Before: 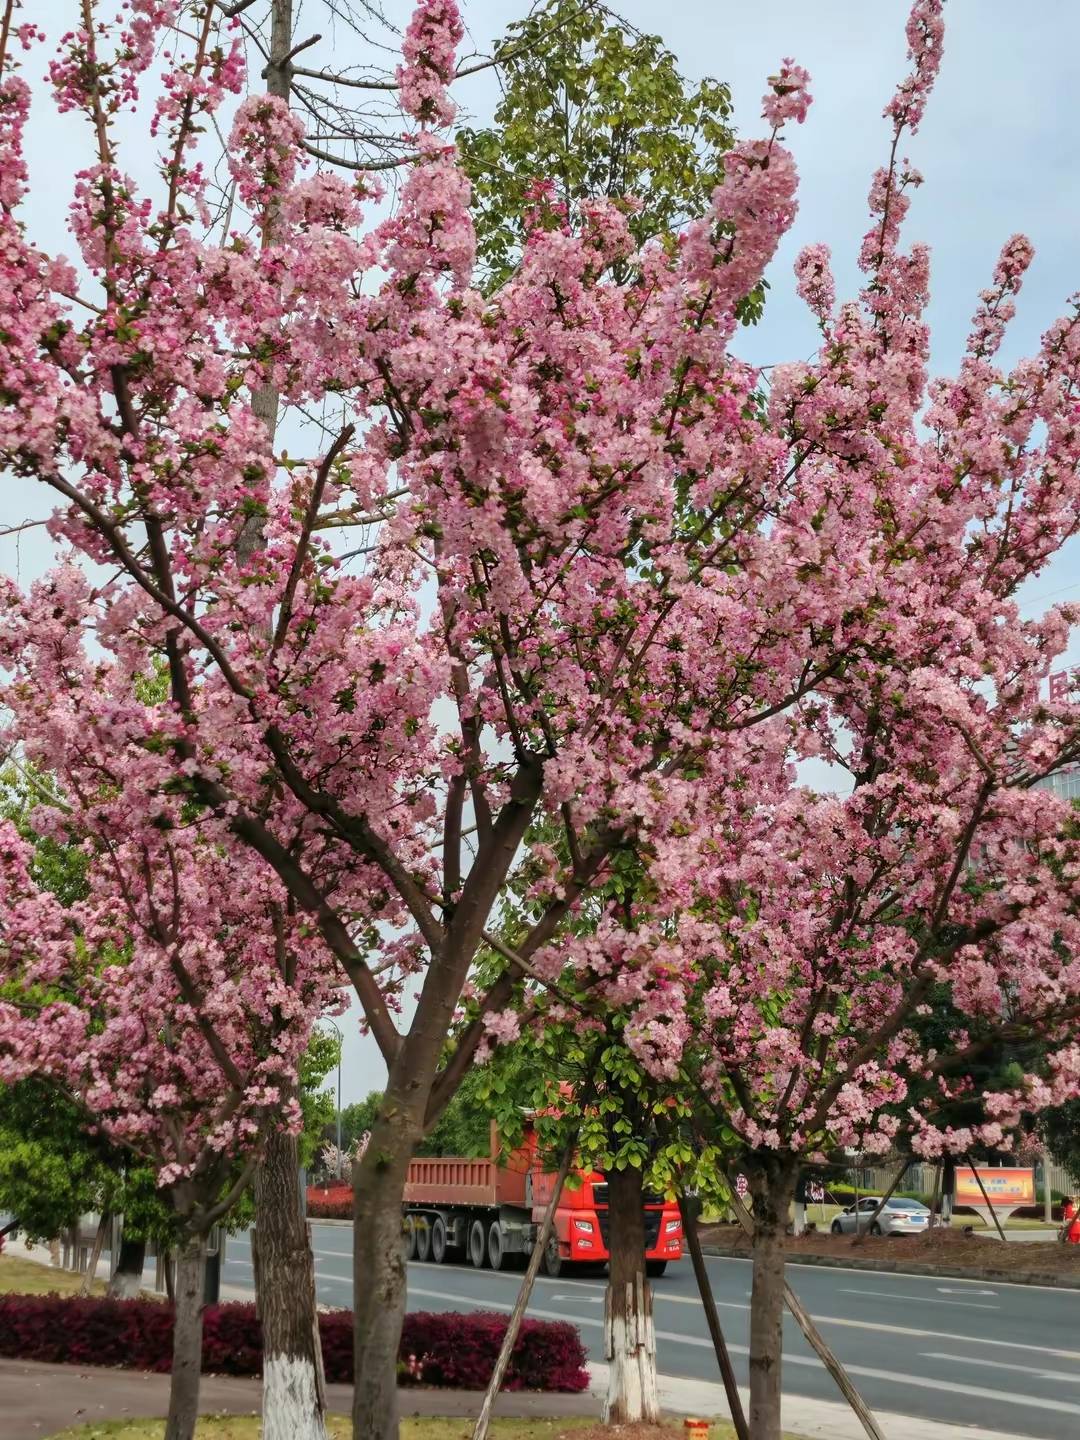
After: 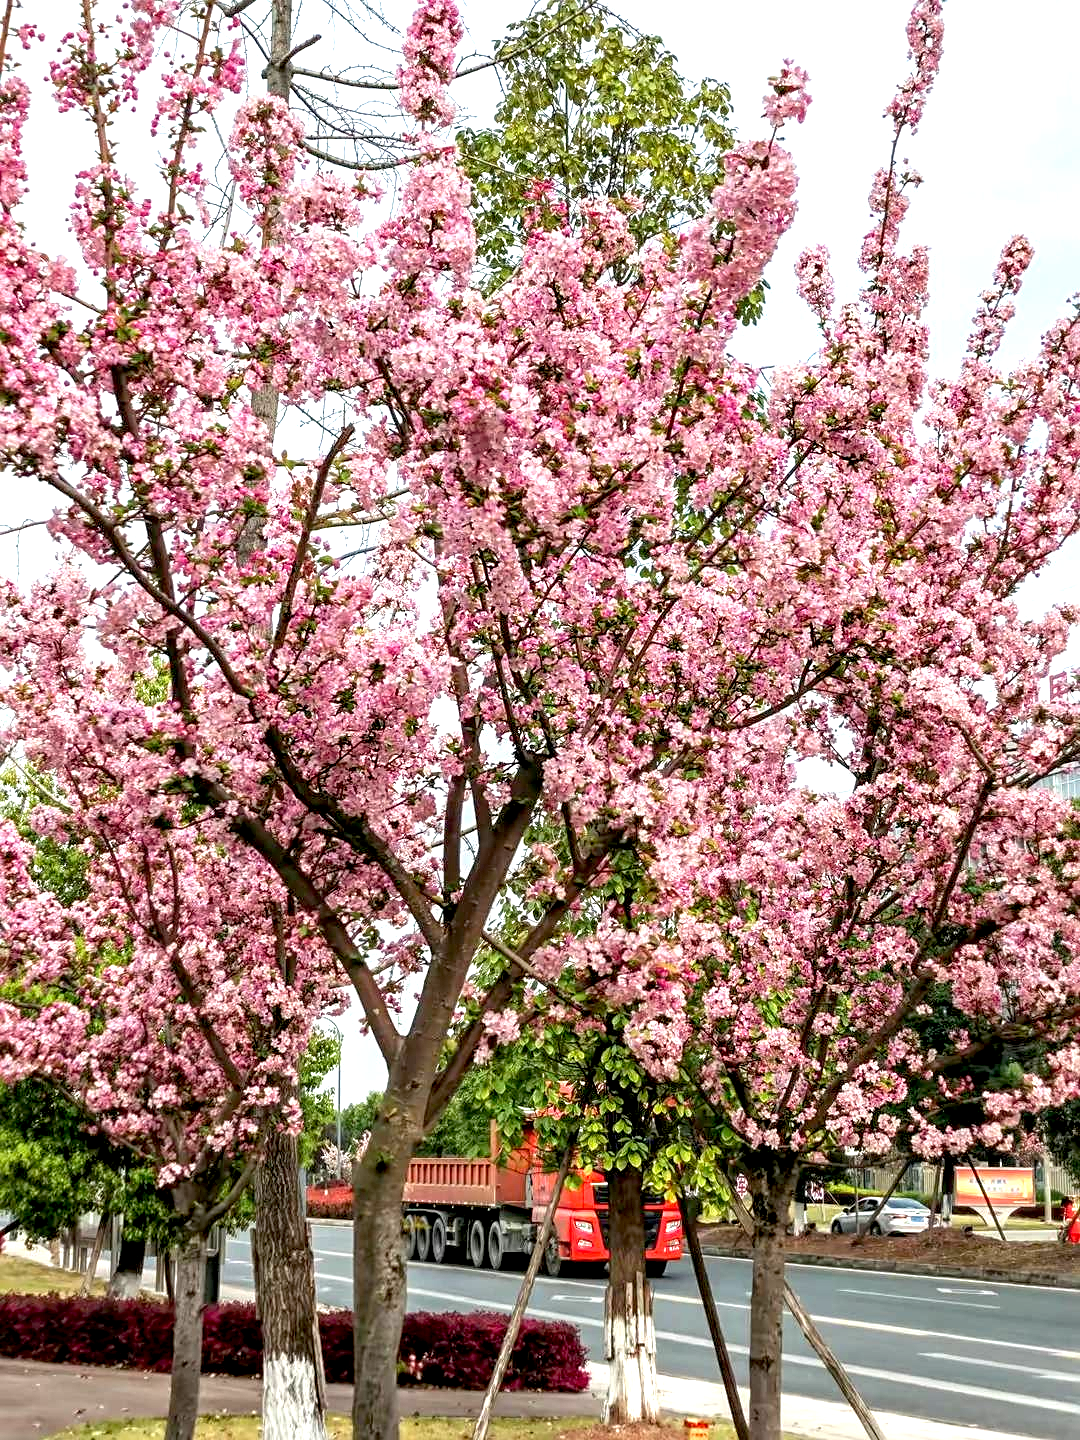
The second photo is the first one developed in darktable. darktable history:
sharpen: on, module defaults
local contrast: detail 130%
exposure: black level correction 0.008, exposure 0.985 EV, compensate highlight preservation false
